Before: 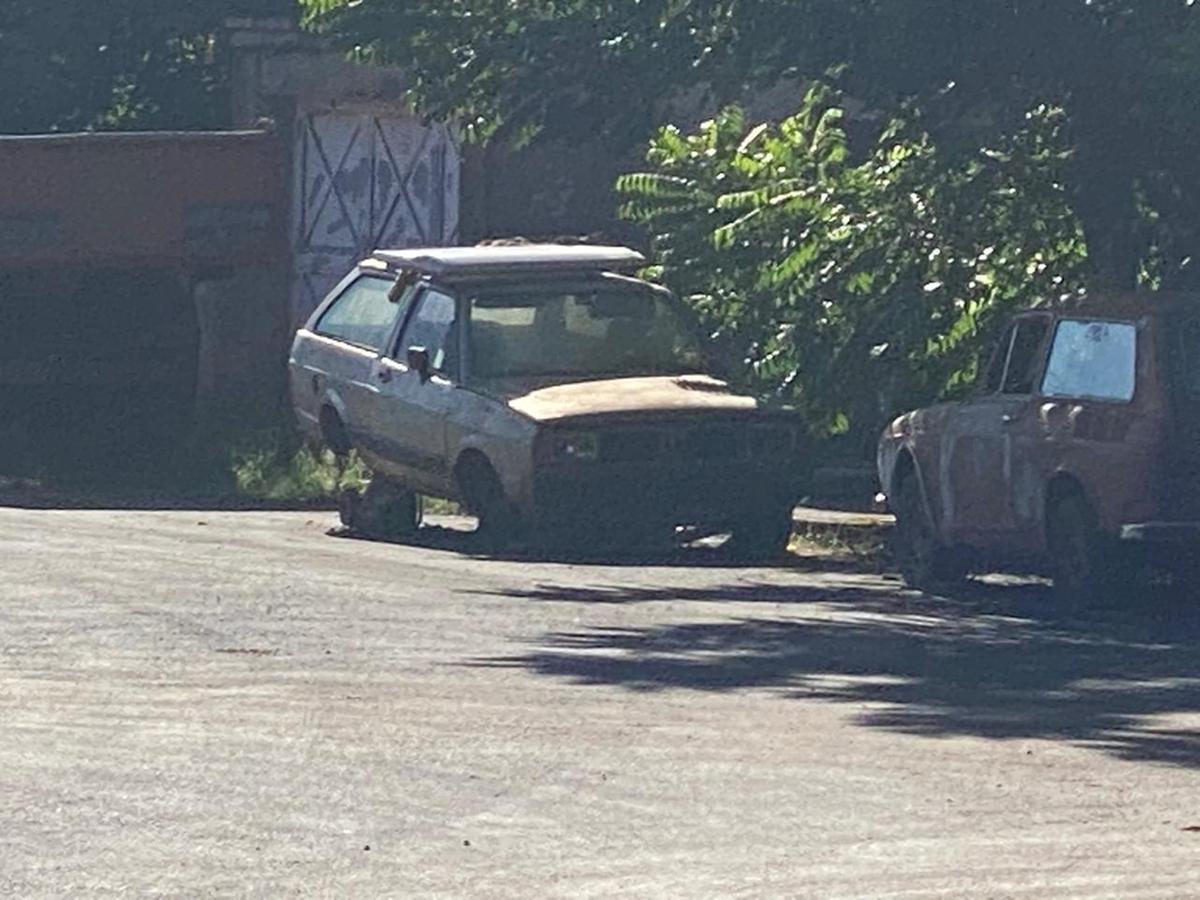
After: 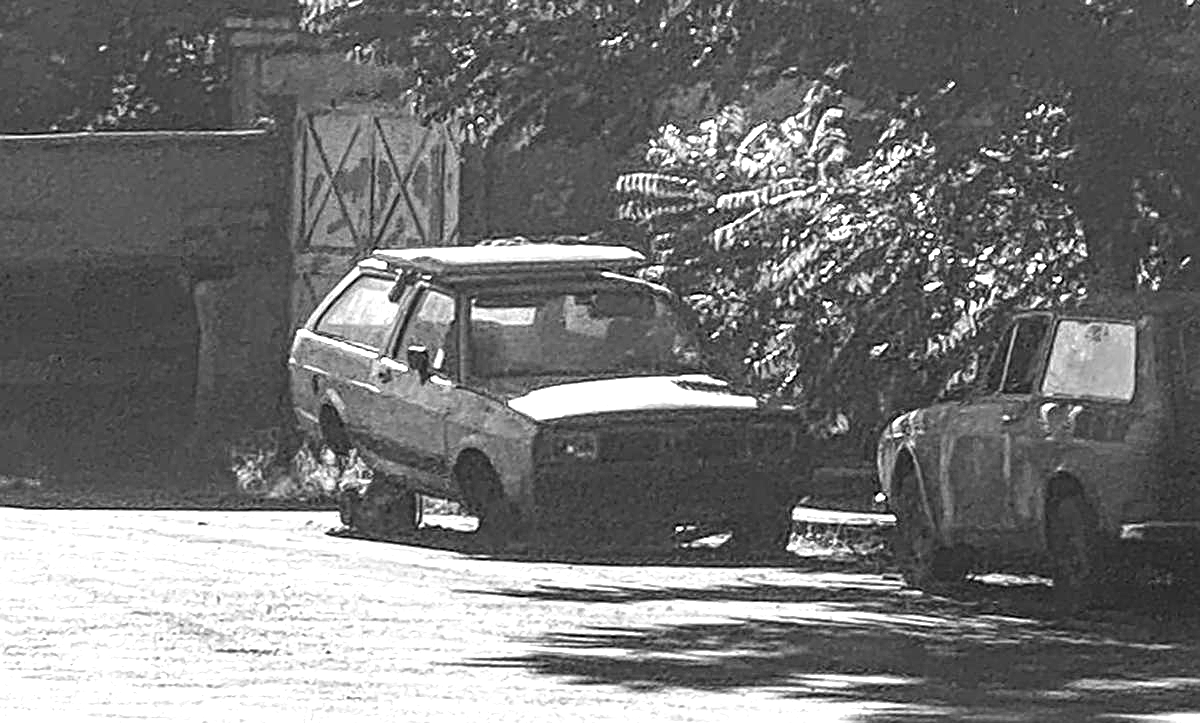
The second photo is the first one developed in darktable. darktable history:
exposure: black level correction -0.002, exposure 0.54 EV, compensate highlight preservation false
local contrast: highlights 20%, detail 150%
sharpen: amount 0.575
crop: bottom 19.644%
monochrome: a 26.22, b 42.67, size 0.8
tone equalizer: -8 EV -0.75 EV, -7 EV -0.7 EV, -6 EV -0.6 EV, -5 EV -0.4 EV, -3 EV 0.4 EV, -2 EV 0.6 EV, -1 EV 0.7 EV, +0 EV 0.75 EV, edges refinement/feathering 500, mask exposure compensation -1.57 EV, preserve details no
